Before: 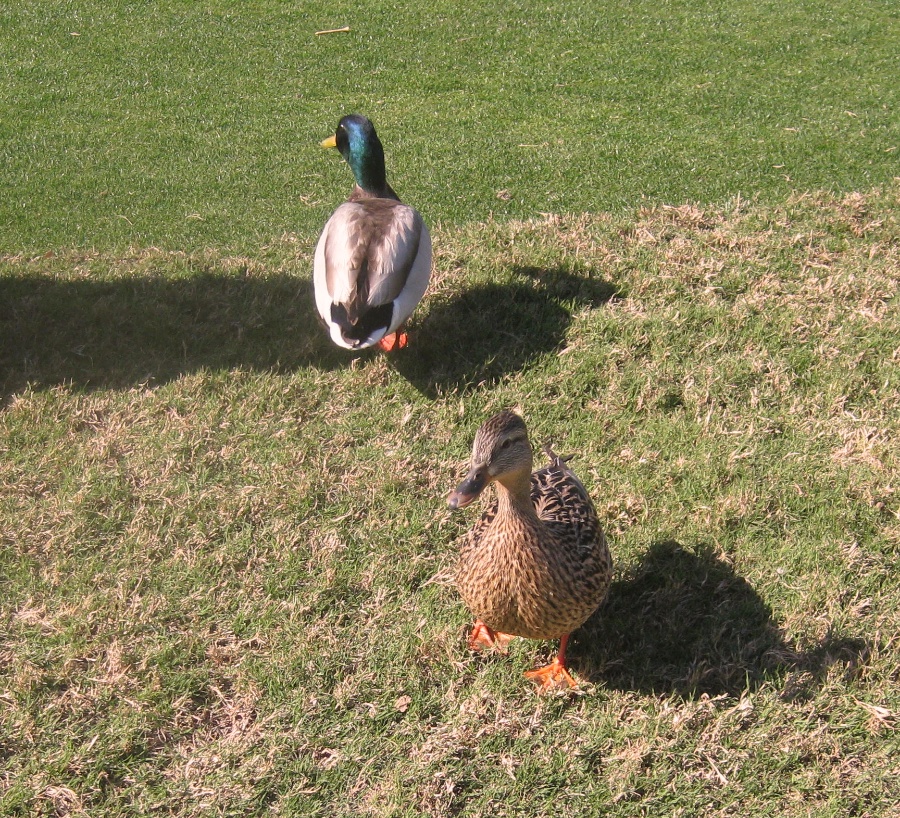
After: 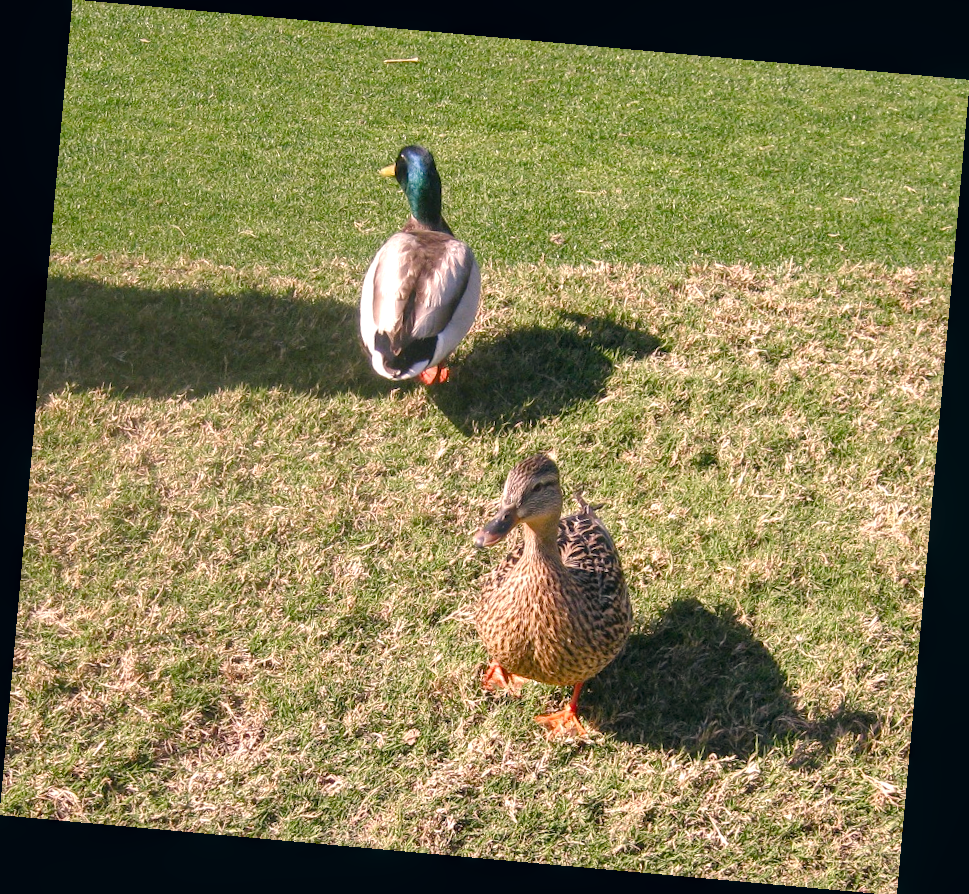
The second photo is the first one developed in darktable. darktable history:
rotate and perspective: rotation 5.12°, automatic cropping off
color balance rgb: perceptual saturation grading › global saturation 20%, perceptual saturation grading › highlights -50%, perceptual saturation grading › shadows 30%, perceptual brilliance grading › global brilliance 10%, perceptual brilliance grading › shadows 15%
local contrast: detail 130%
color correction: highlights a* 5.38, highlights b* 5.3, shadows a* -4.26, shadows b* -5.11
